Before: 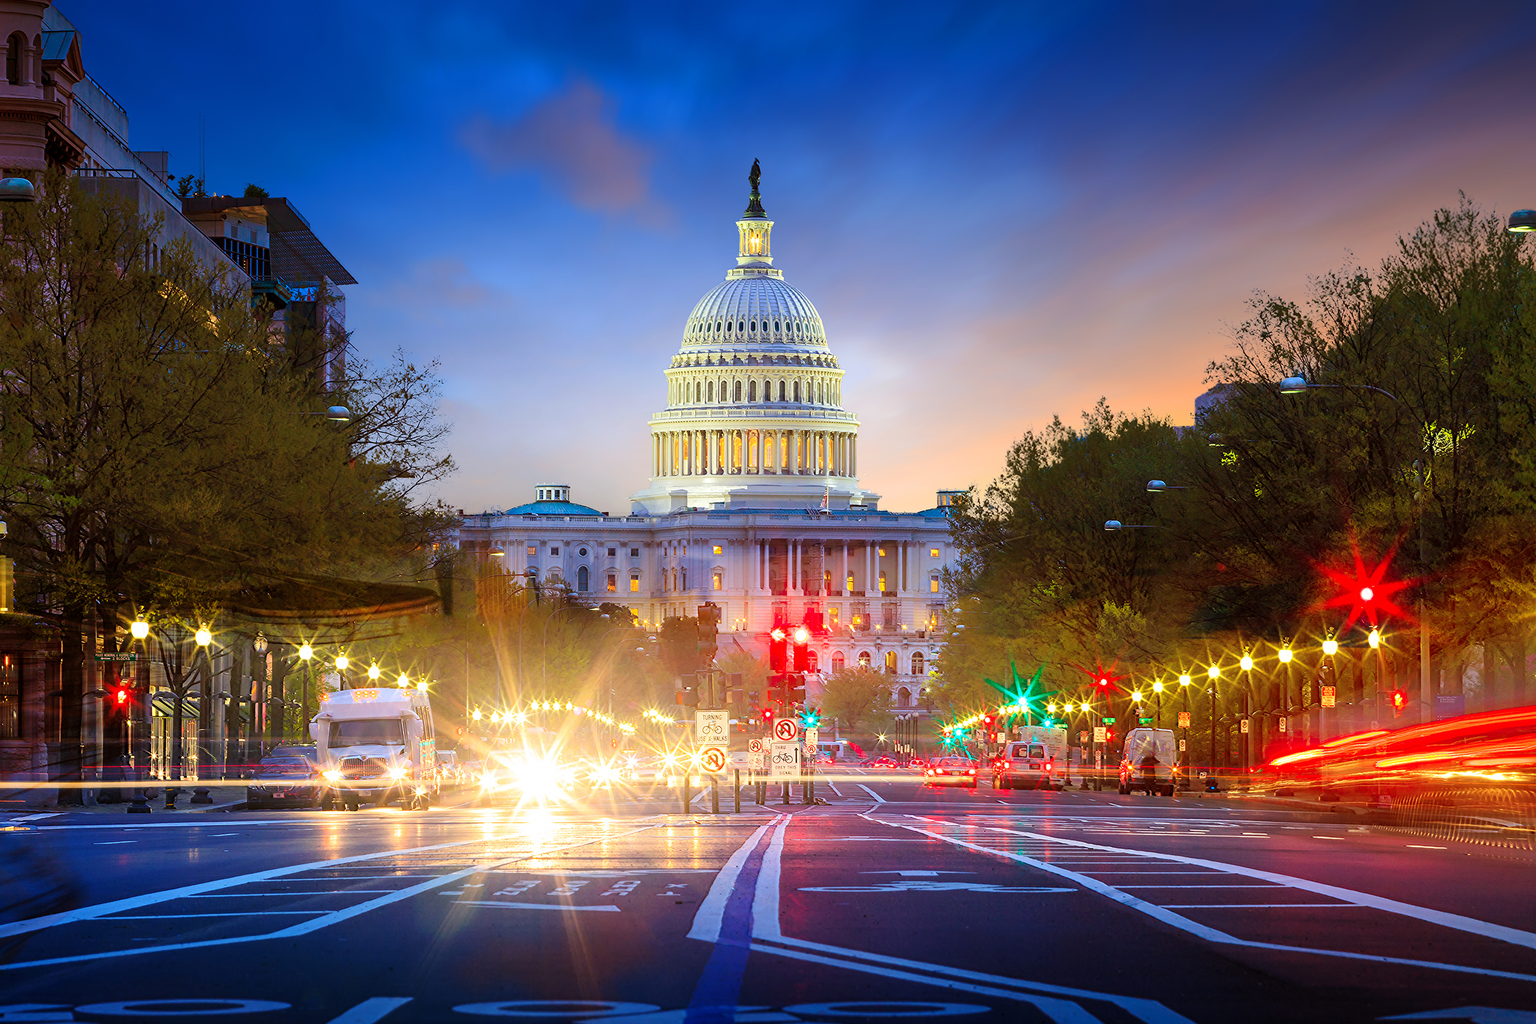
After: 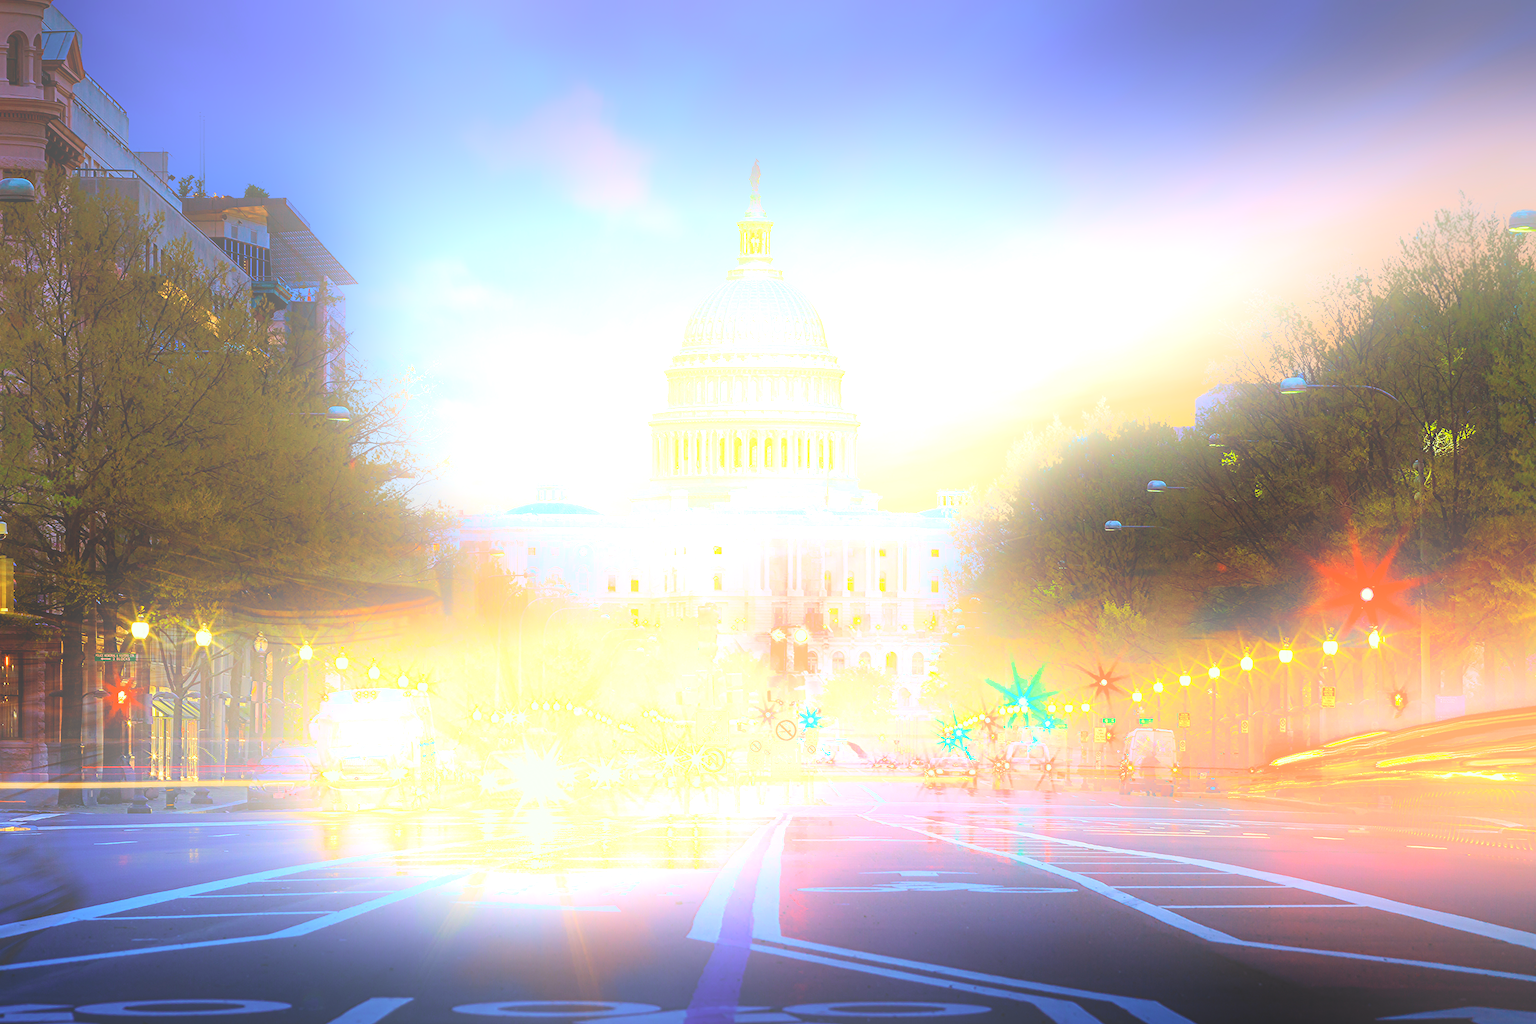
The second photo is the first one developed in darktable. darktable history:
color correction: highlights a* -4.73, highlights b* 5.06, saturation 0.97
bloom: size 25%, threshold 5%, strength 90%
